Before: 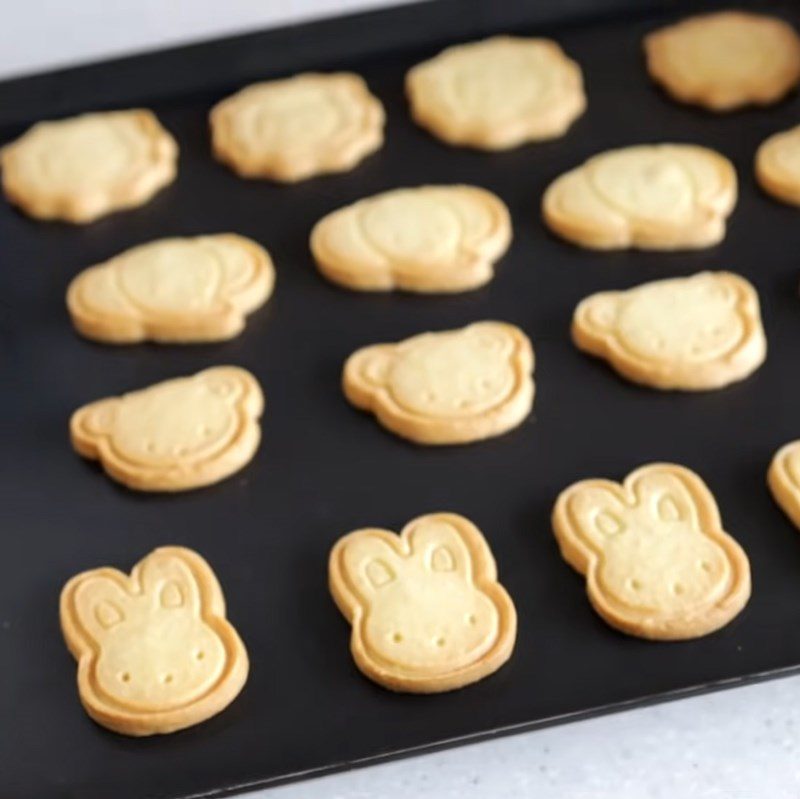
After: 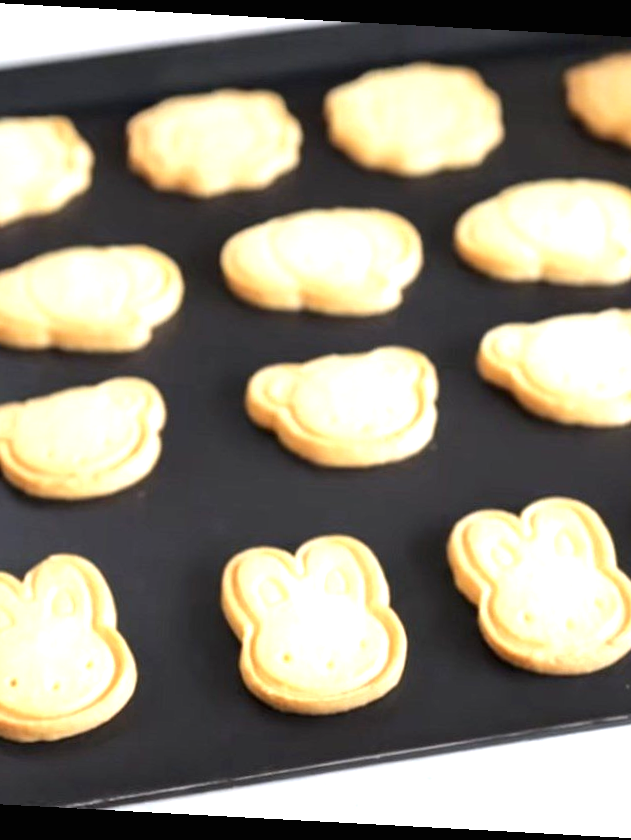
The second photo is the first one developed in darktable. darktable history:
exposure: black level correction 0, exposure 0.951 EV, compensate exposure bias true, compensate highlight preservation false
crop and rotate: angle -3.07°, left 14.192%, top 0.043%, right 10.826%, bottom 0.025%
contrast brightness saturation: saturation -0.047
